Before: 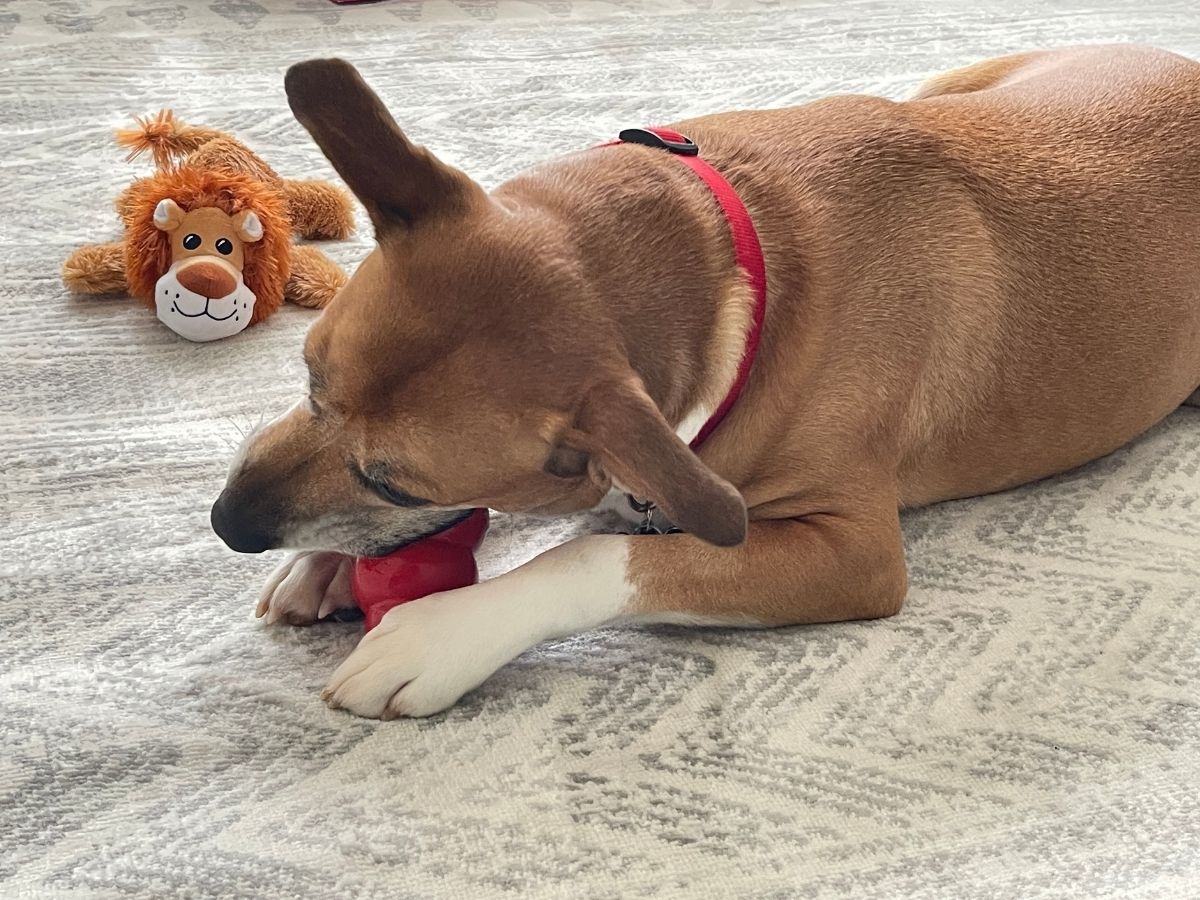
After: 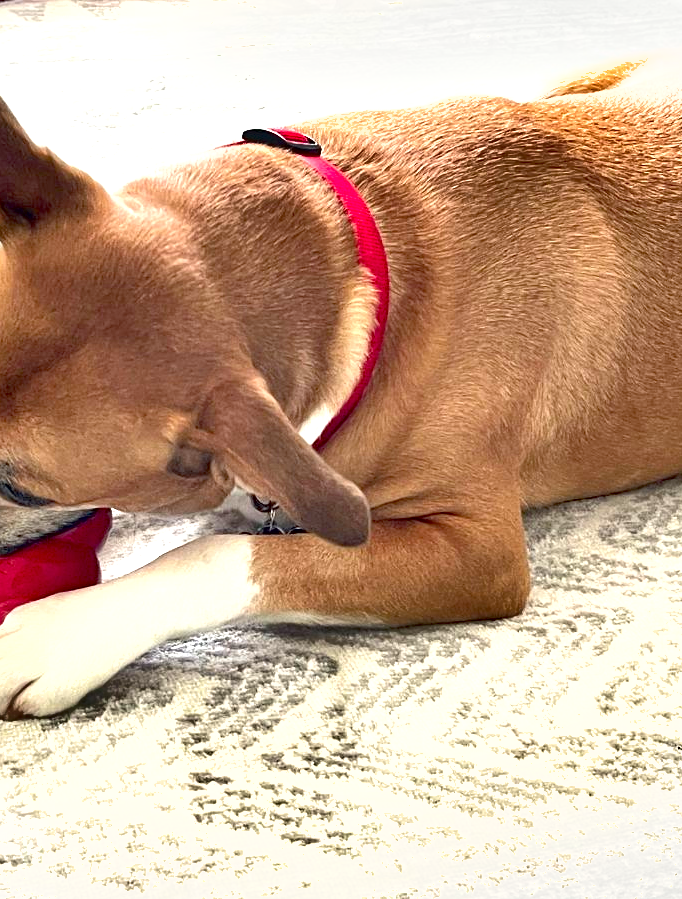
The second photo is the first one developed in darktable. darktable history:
crop: left 31.451%, top 0.025%, right 11.696%
contrast brightness saturation: contrast 0.042, saturation 0.151
exposure: black level correction 0.011, exposure 1.086 EV, compensate exposure bias true, compensate highlight preservation false
shadows and highlights: shadows 52.47, soften with gaussian
